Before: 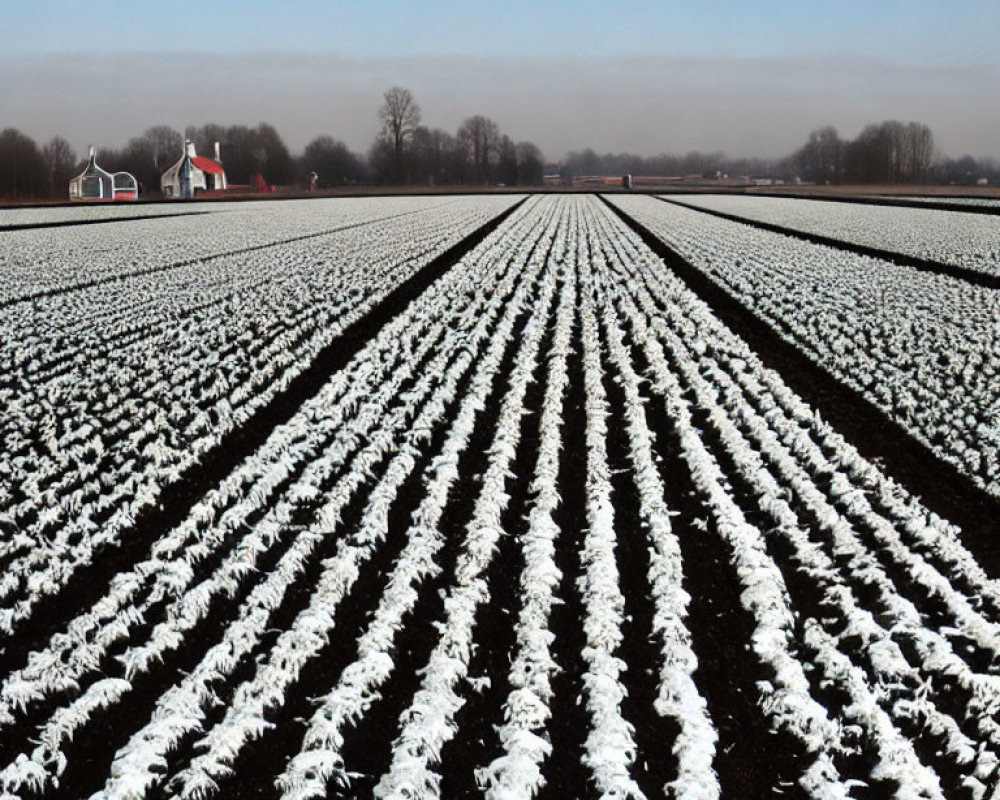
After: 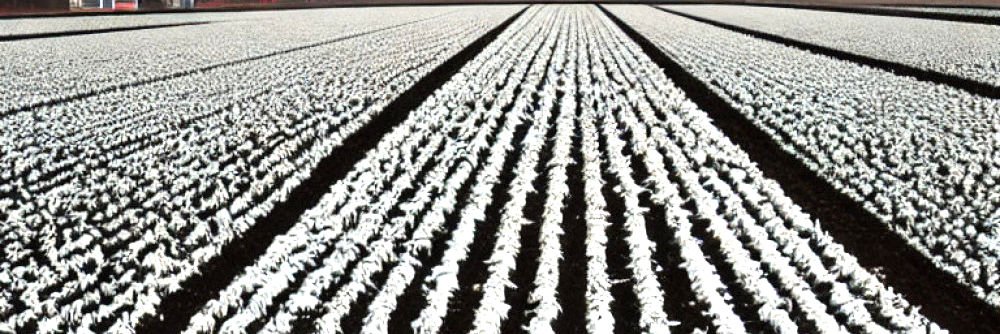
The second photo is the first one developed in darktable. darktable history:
exposure: exposure 0.6 EV, compensate highlight preservation false
crop and rotate: top 23.84%, bottom 34.294%
